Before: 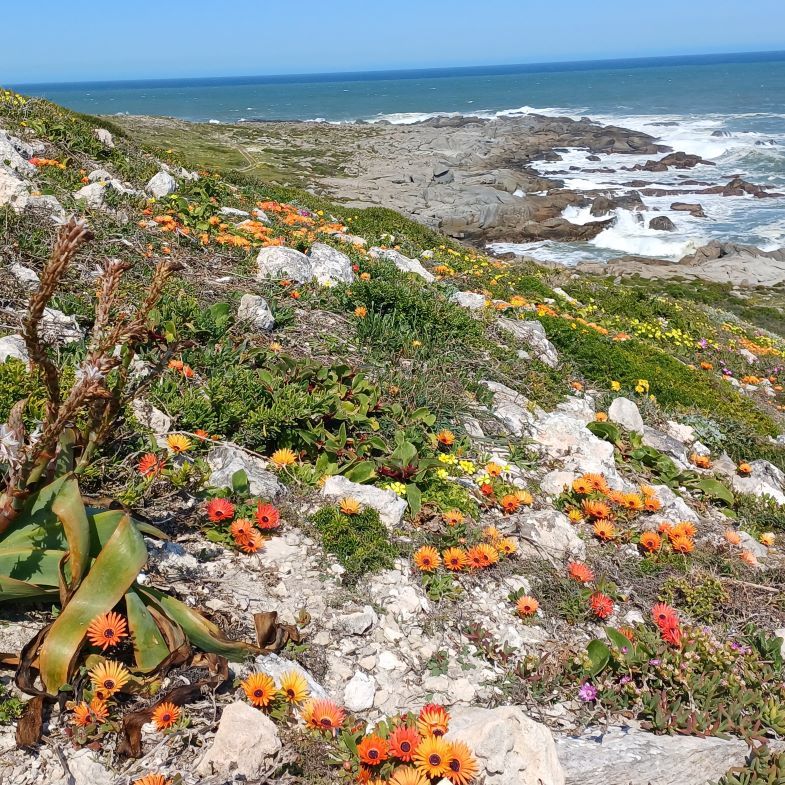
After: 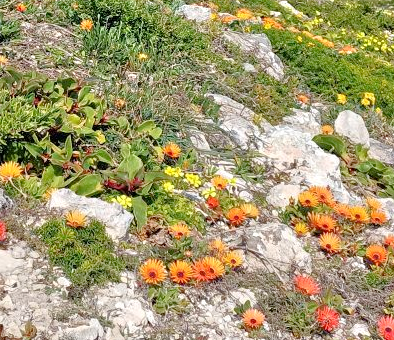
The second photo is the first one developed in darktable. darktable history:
tone equalizer: -7 EV 0.15 EV, -6 EV 0.6 EV, -5 EV 1.15 EV, -4 EV 1.33 EV, -3 EV 1.15 EV, -2 EV 0.6 EV, -1 EV 0.15 EV, mask exposure compensation -0.5 EV
exposure: black level correction 0.002, compensate highlight preservation false
crop: left 35.03%, top 36.625%, right 14.663%, bottom 20.057%
